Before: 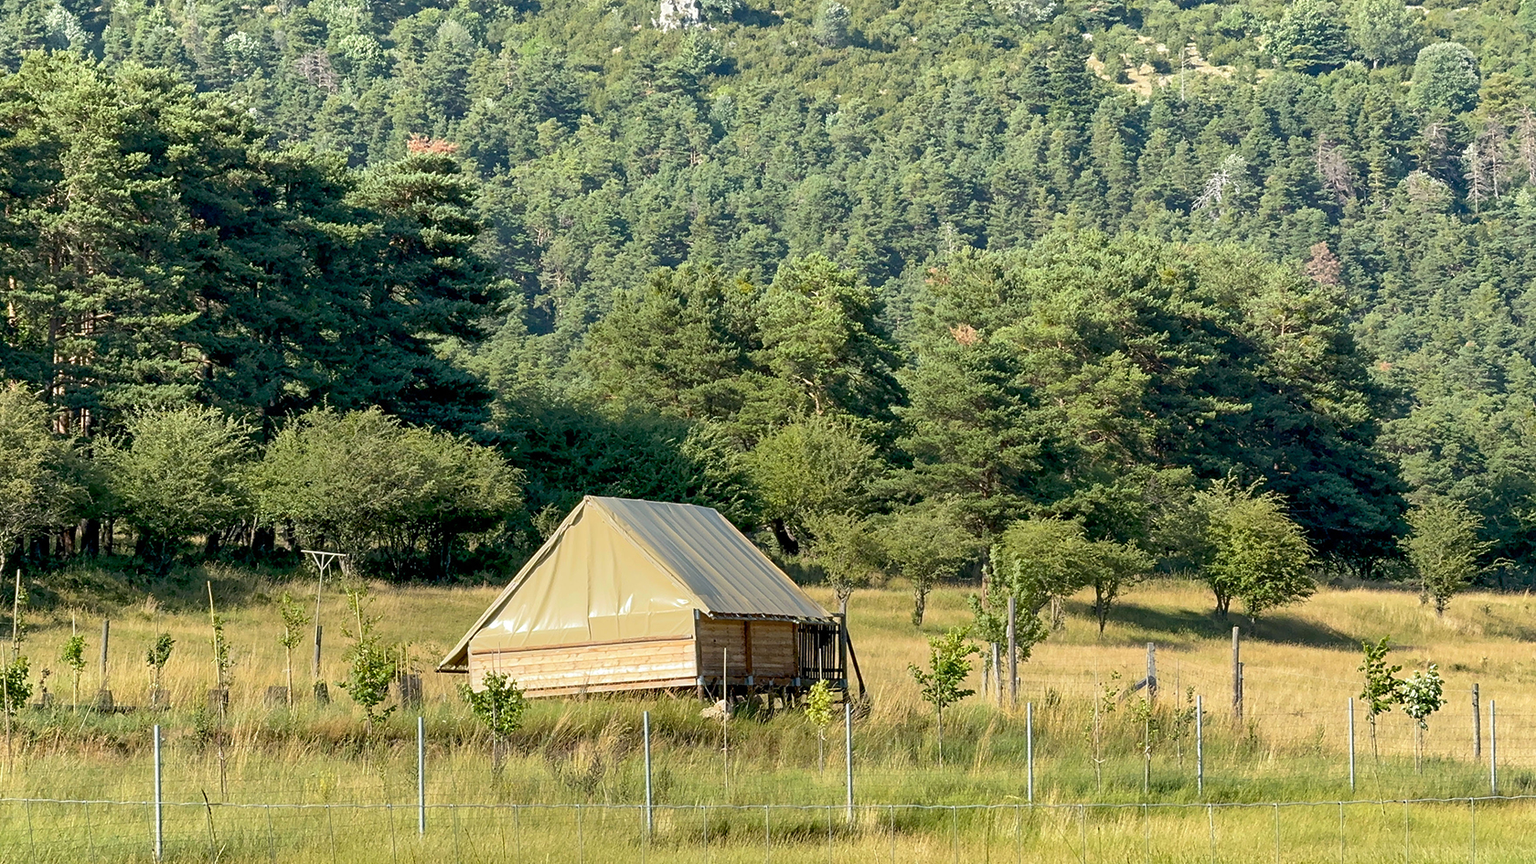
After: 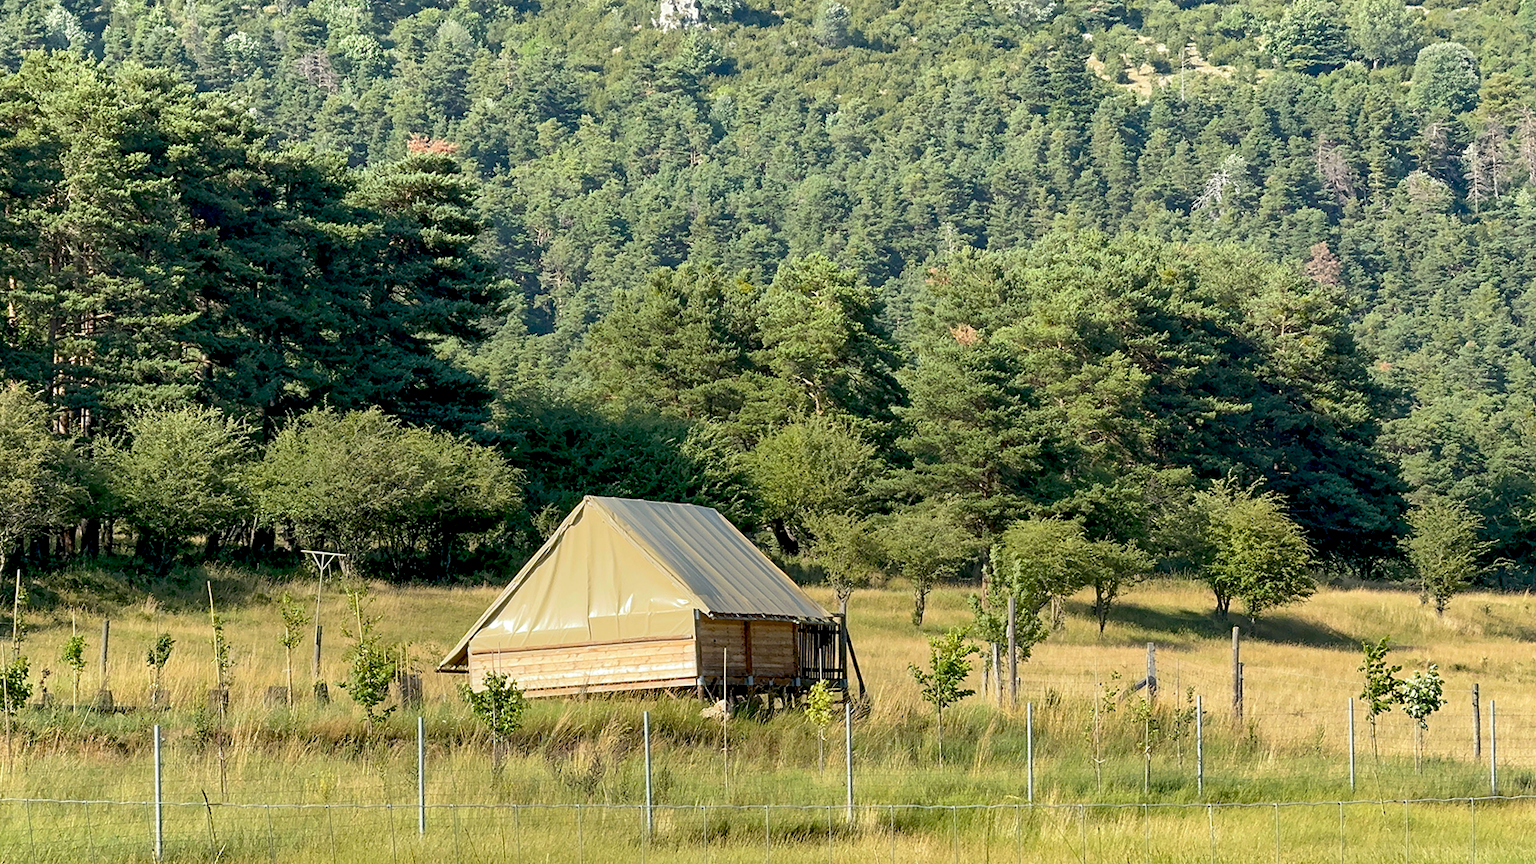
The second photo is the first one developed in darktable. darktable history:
split-toning: shadows › saturation 0.61, highlights › saturation 0.58, balance -28.74, compress 87.36%
exposure: black level correction 0.004, exposure 0.014 EV, compensate highlight preservation false
